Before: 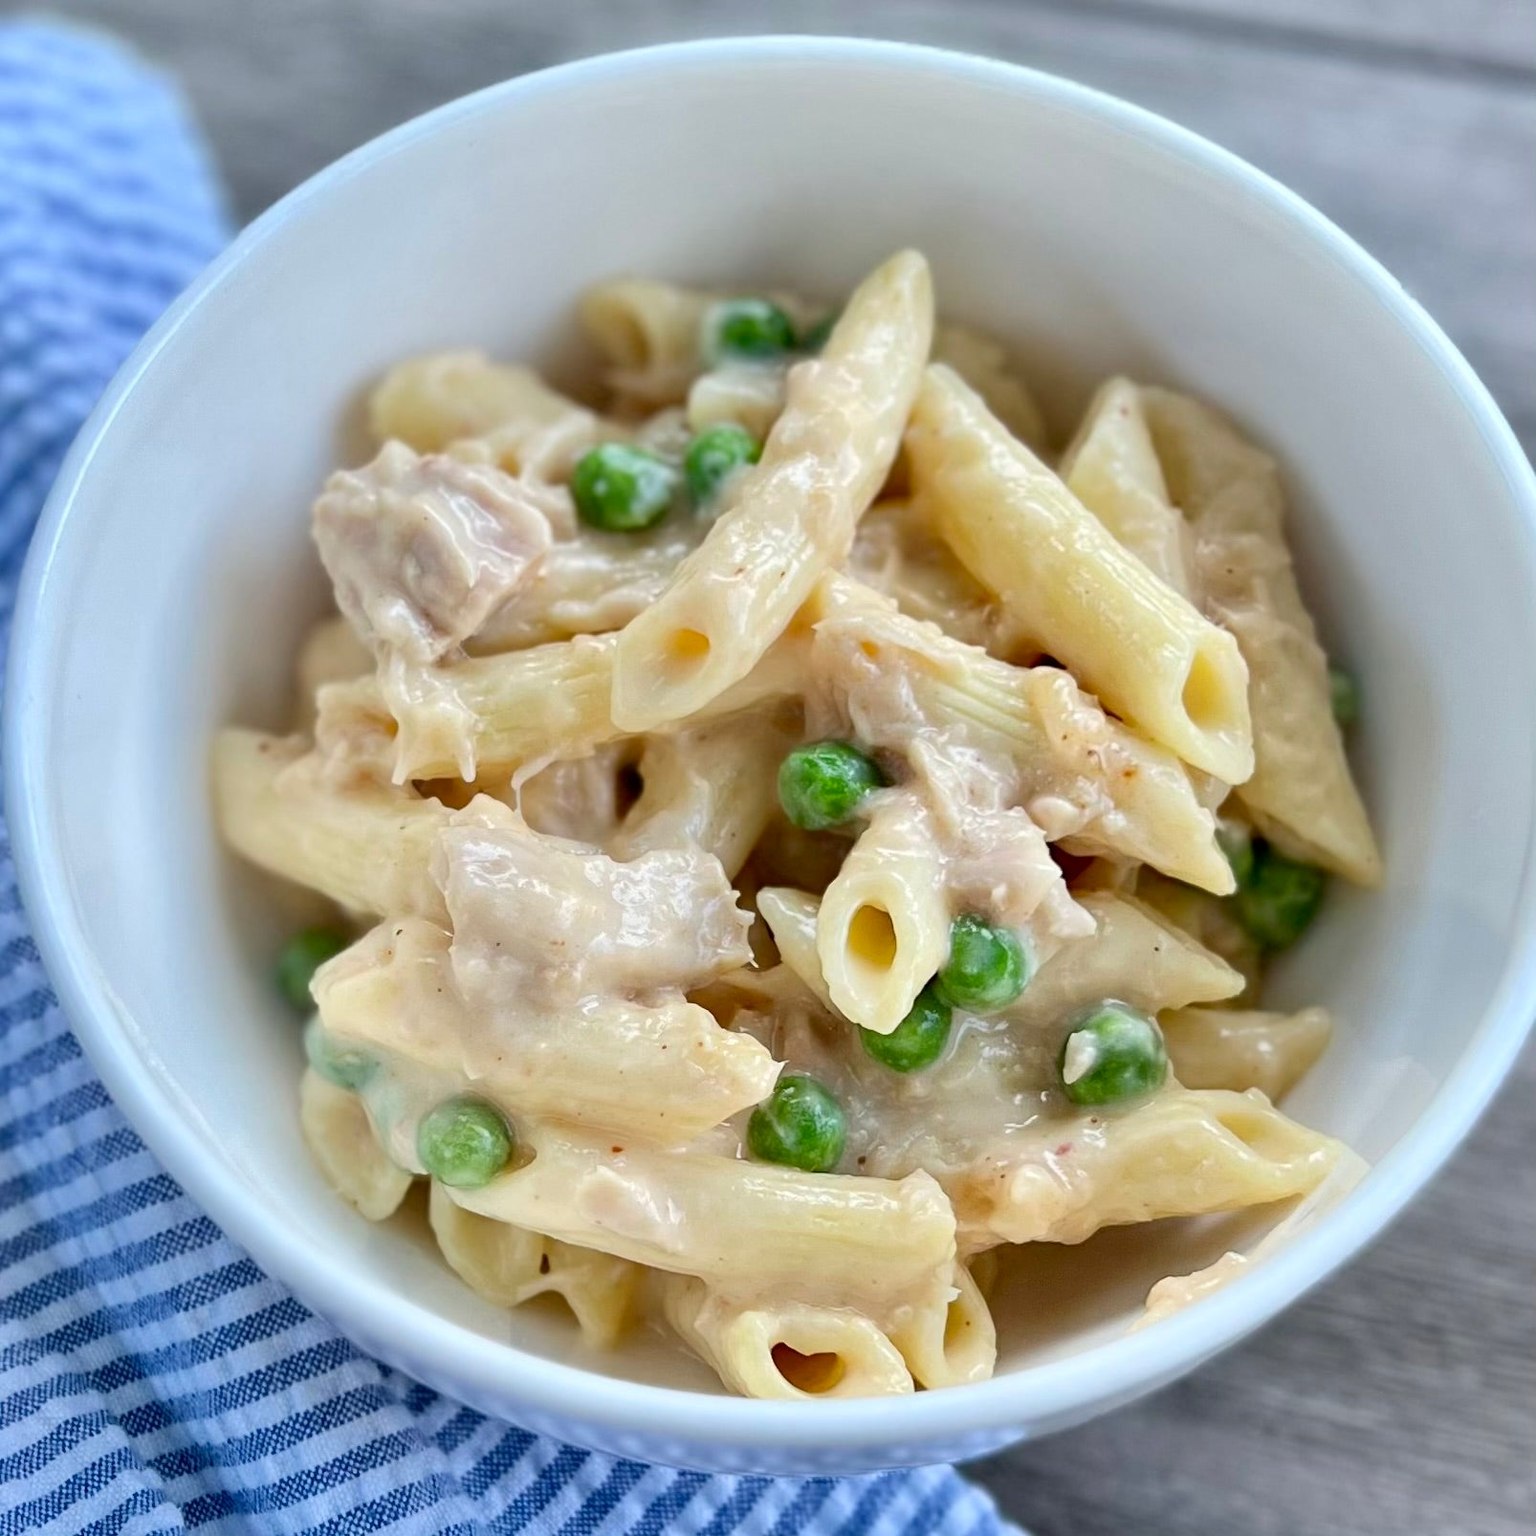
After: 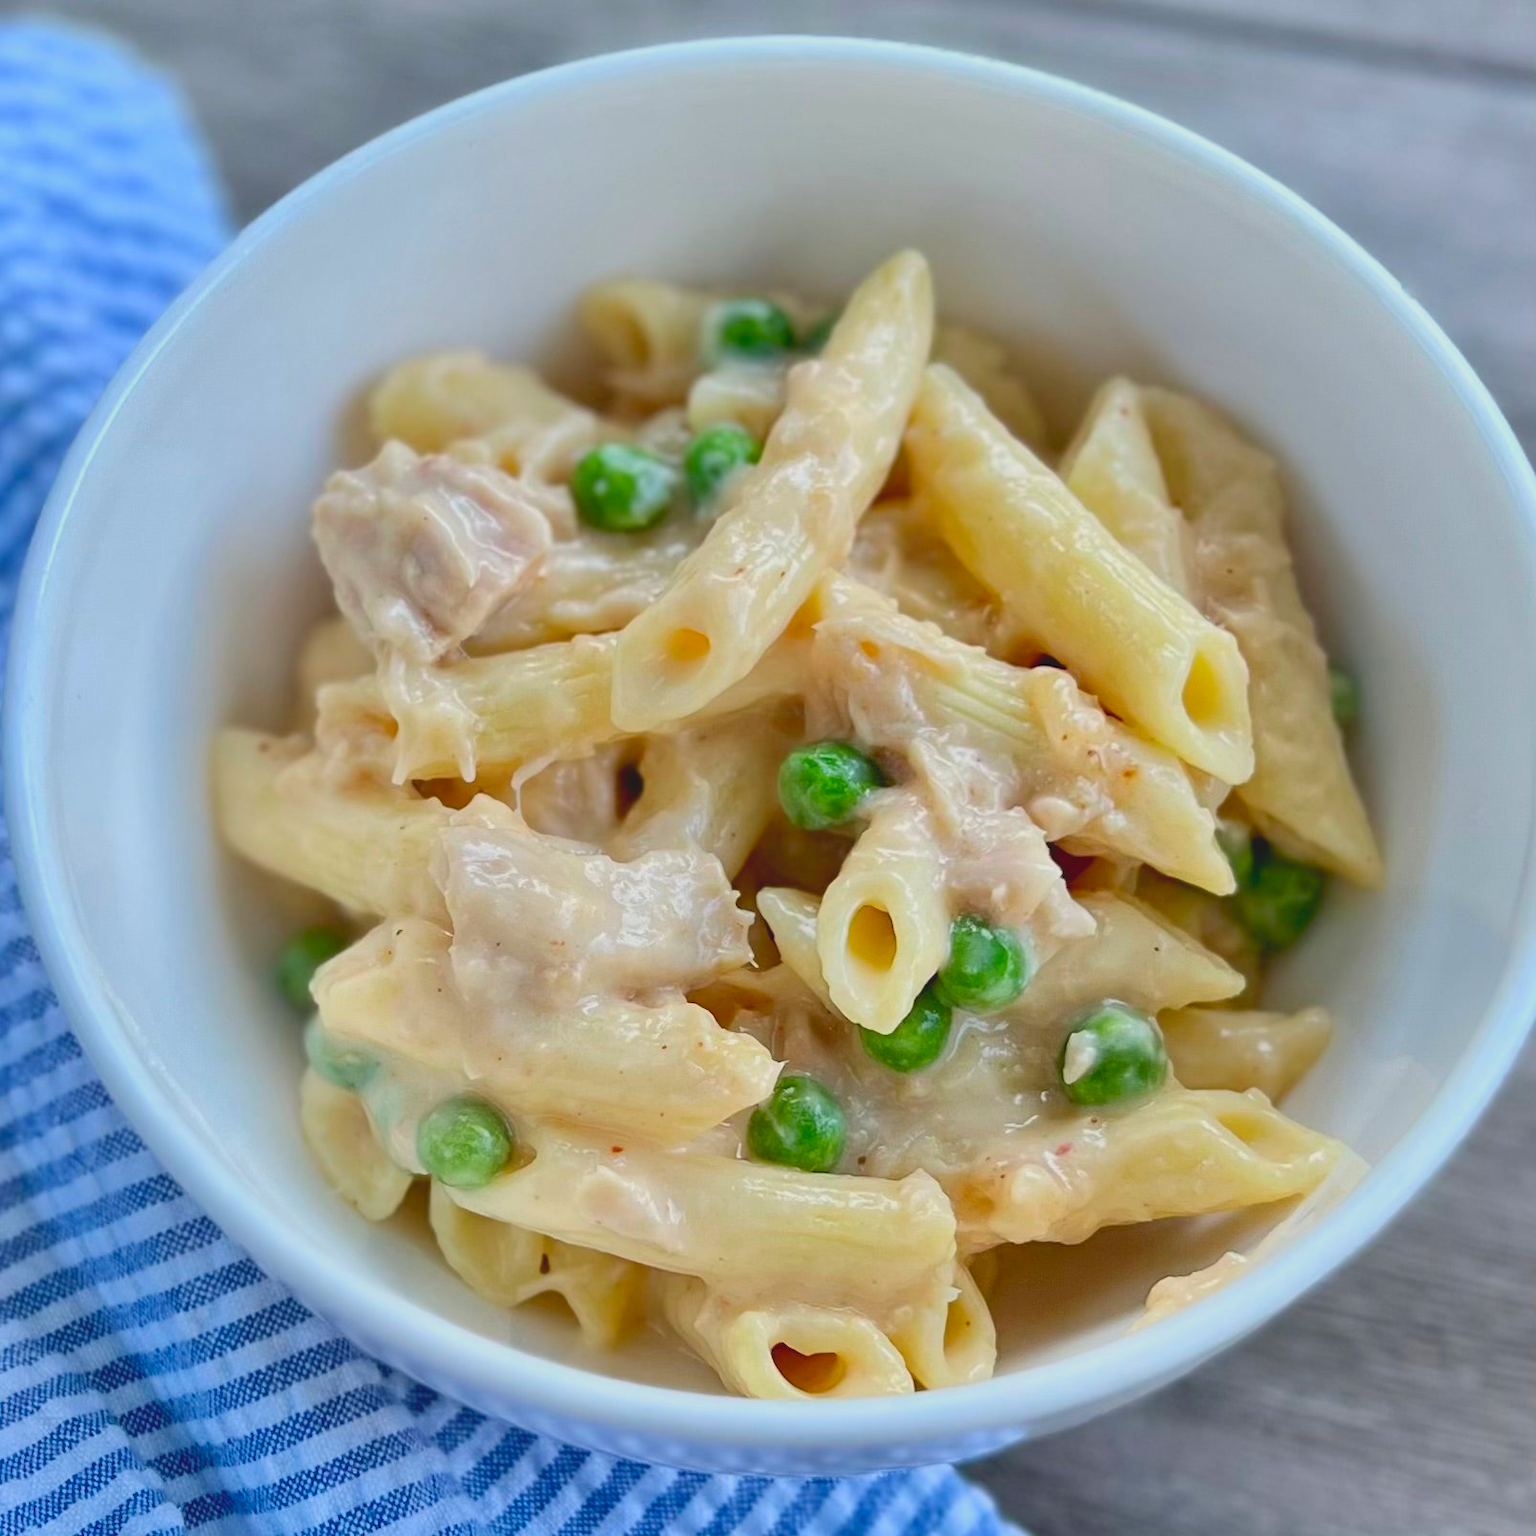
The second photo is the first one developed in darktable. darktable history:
contrast brightness saturation: contrast -0.19, saturation 0.19
